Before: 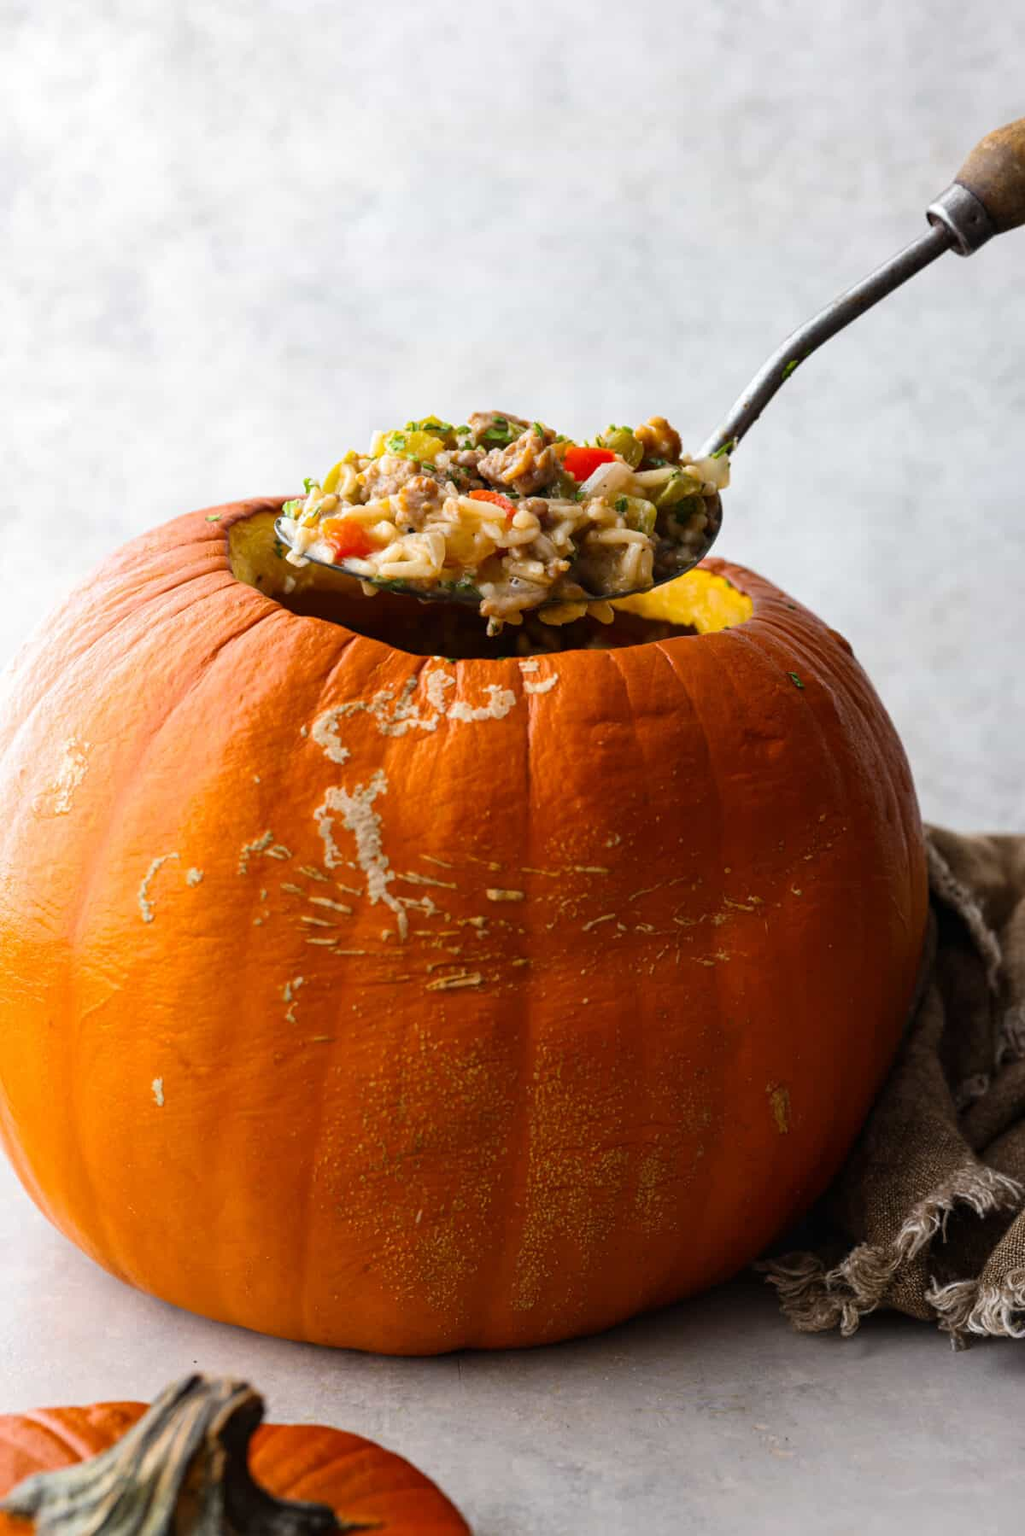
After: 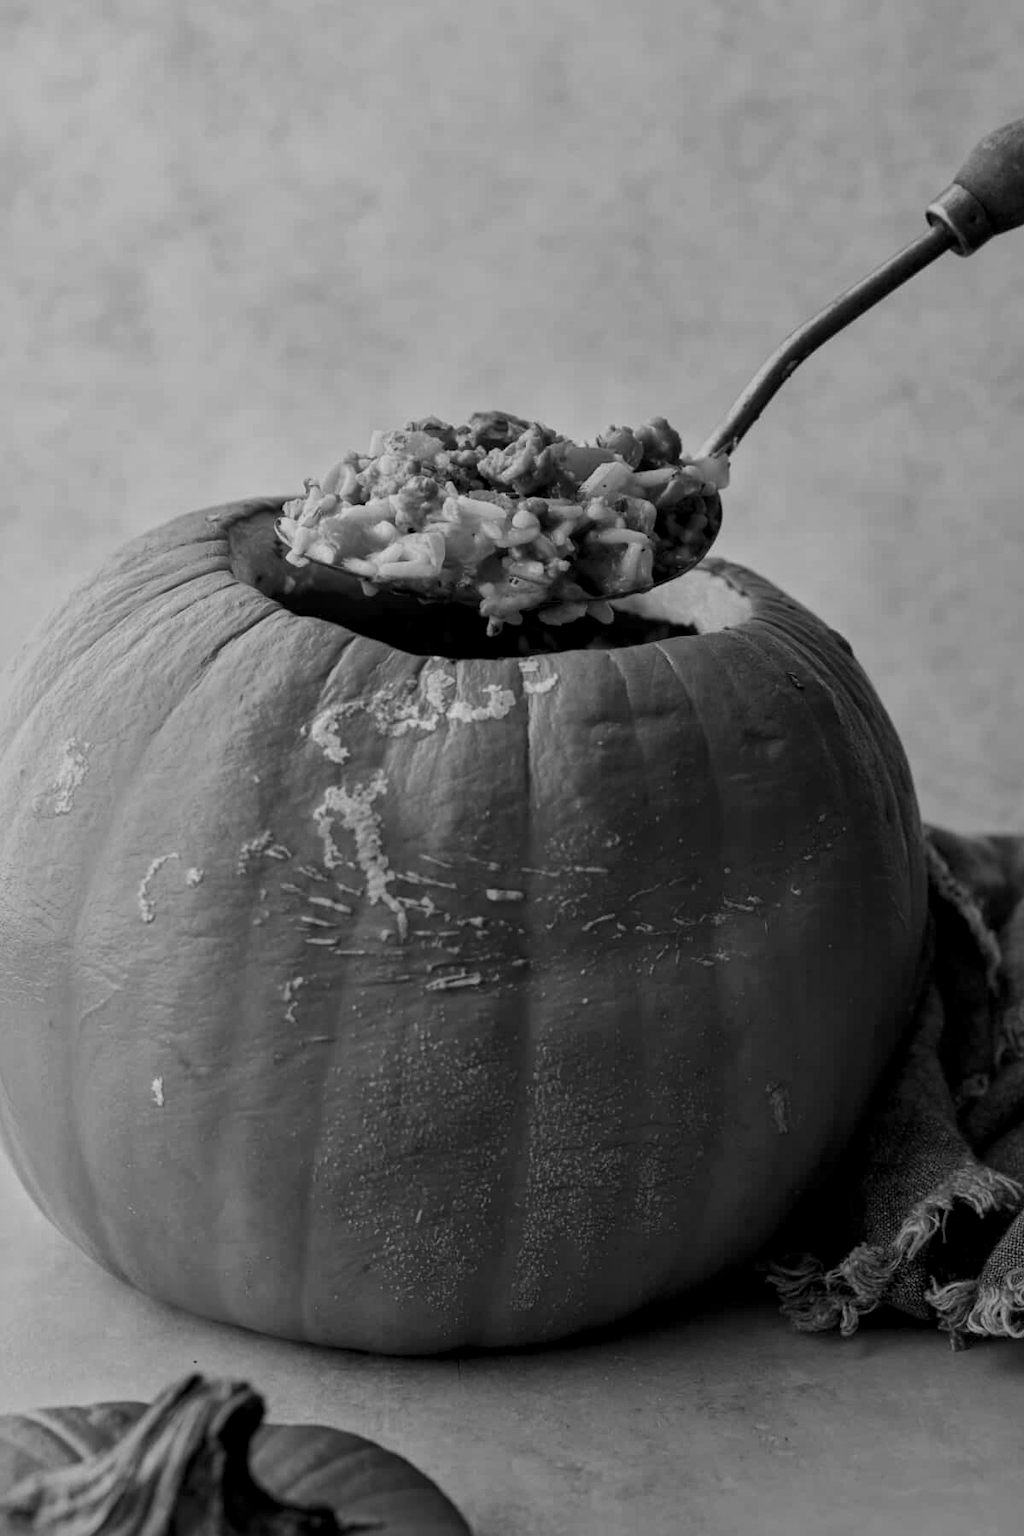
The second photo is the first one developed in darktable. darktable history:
color correction: highlights a* 19.59, highlights b* 27.49, shadows a* 3.46, shadows b* -17.28, saturation 0.73
local contrast: mode bilateral grid, contrast 25, coarseness 47, detail 151%, midtone range 0.2
exposure: exposure -0.492 EV, compensate highlight preservation false
monochrome: a 79.32, b 81.83, size 1.1
